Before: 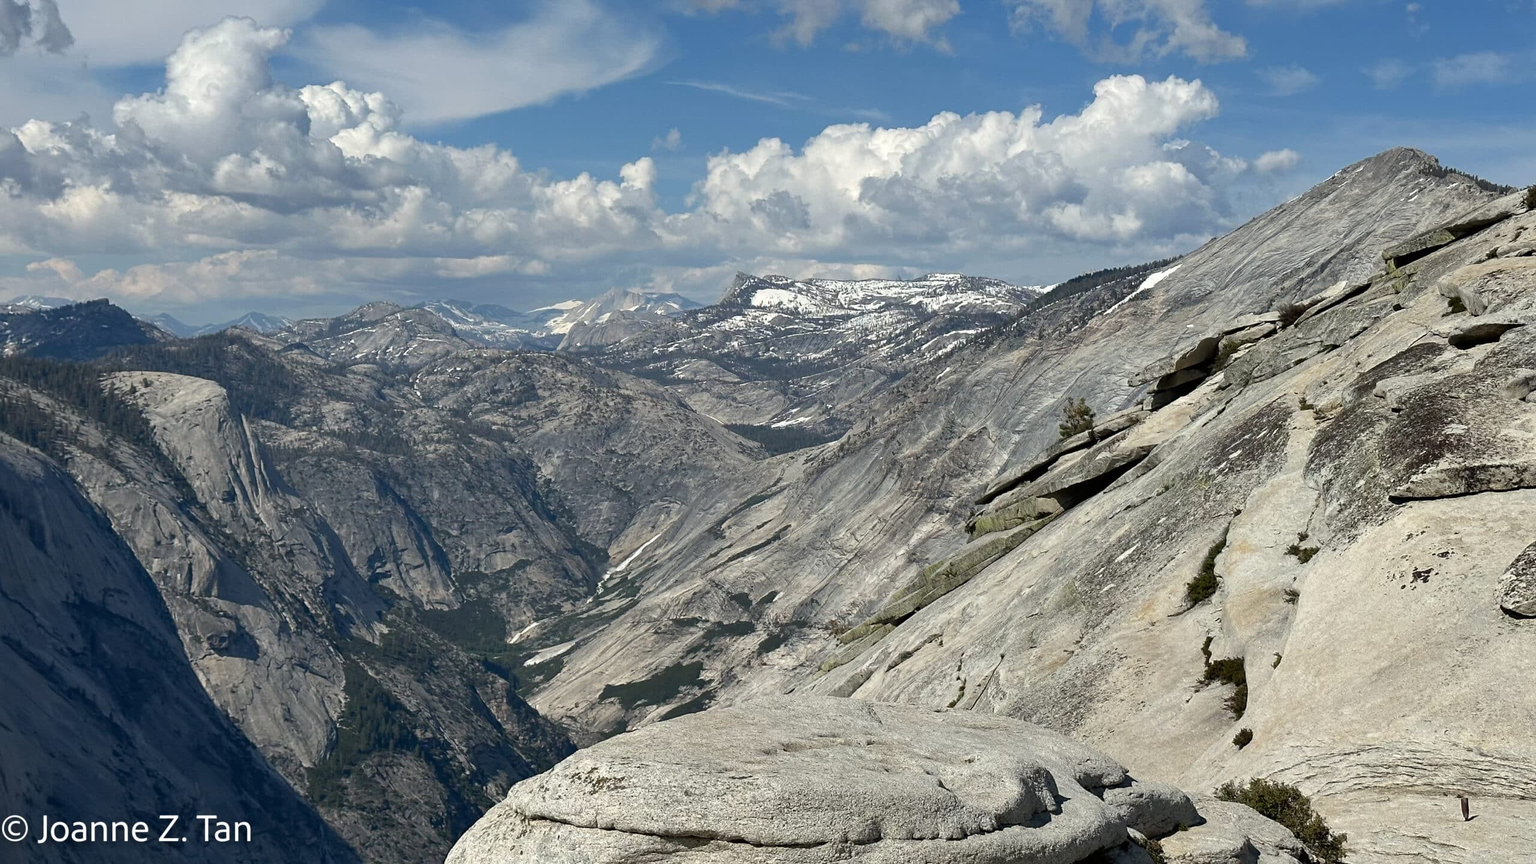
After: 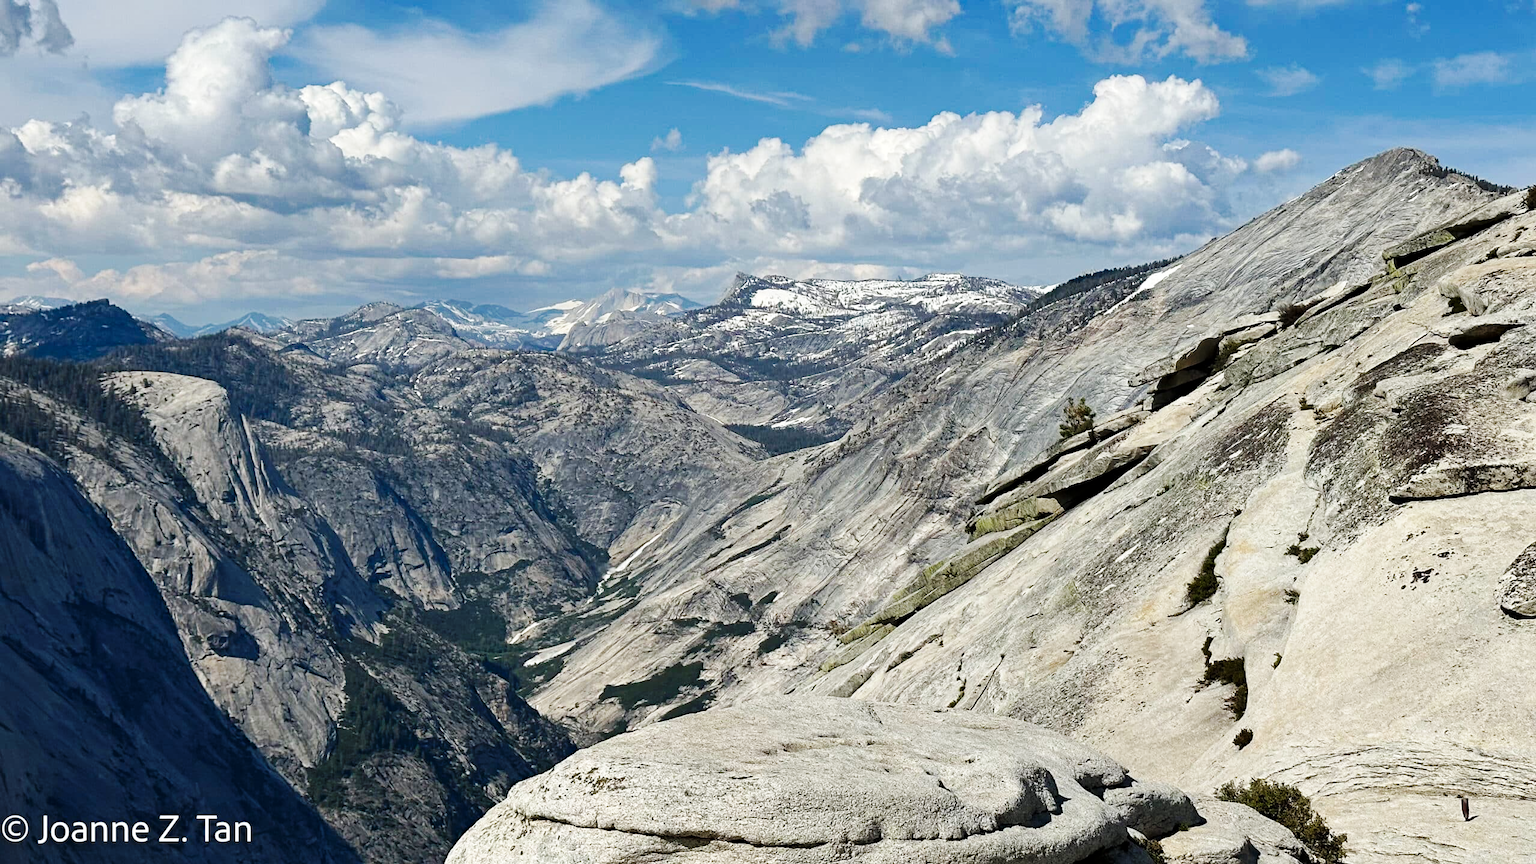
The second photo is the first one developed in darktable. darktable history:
base curve: curves: ch0 [(0, 0) (0.032, 0.025) (0.121, 0.166) (0.206, 0.329) (0.605, 0.79) (1, 1)], preserve colors none
haze removal: adaptive false
